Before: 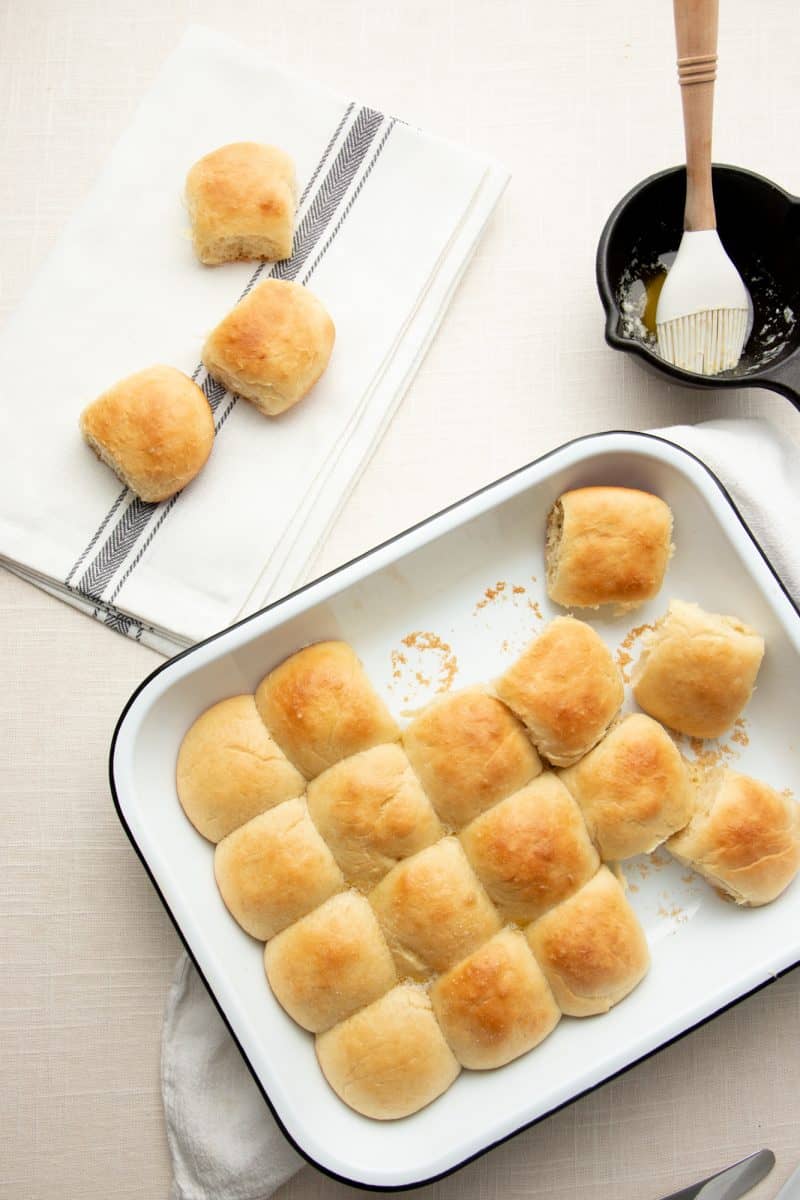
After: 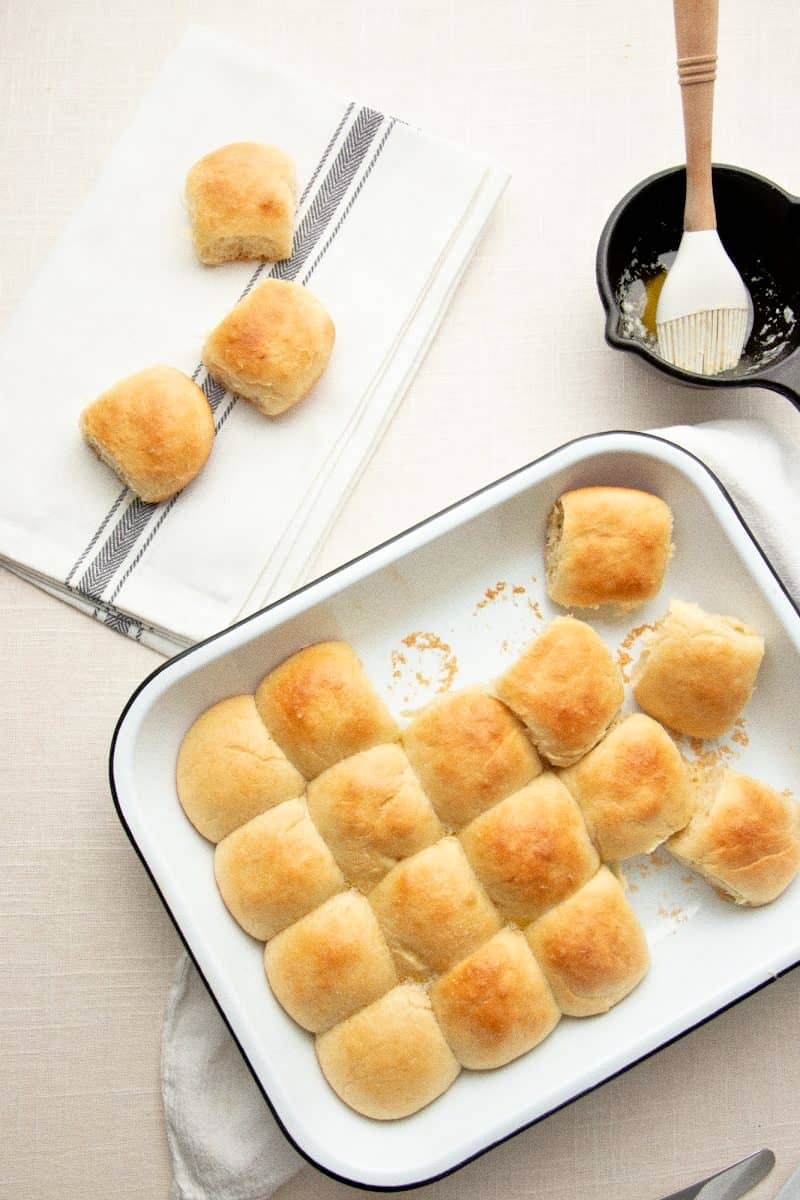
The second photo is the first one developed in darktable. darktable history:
tone equalizer: -7 EV 0.15 EV, -6 EV 0.6 EV, -5 EV 1.15 EV, -4 EV 1.33 EV, -3 EV 1.15 EV, -2 EV 0.6 EV, -1 EV 0.15 EV, mask exposure compensation -0.5 EV
grain: coarseness 0.09 ISO
